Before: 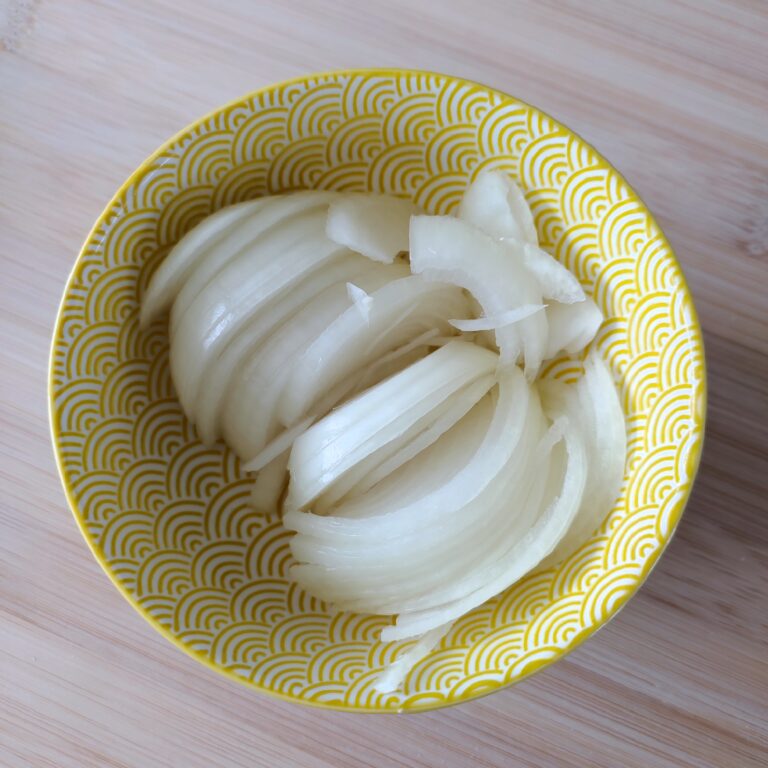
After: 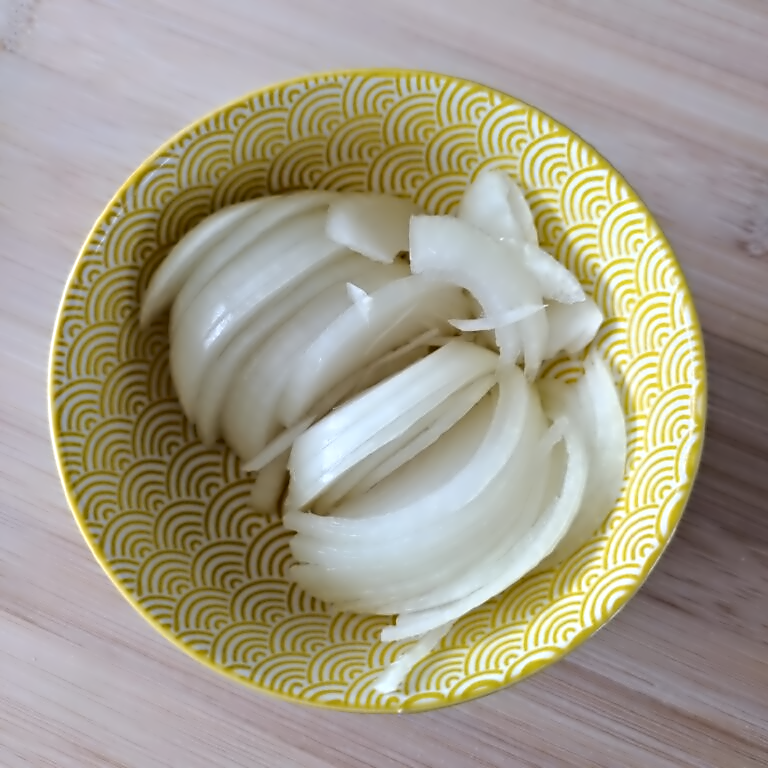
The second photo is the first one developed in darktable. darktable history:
exposure: black level correction 0.001, exposure 0.017 EV, compensate highlight preservation false
contrast equalizer: y [[0.5, 0.542, 0.583, 0.625, 0.667, 0.708], [0.5 ×6], [0.5 ×6], [0, 0.033, 0.067, 0.1, 0.133, 0.167], [0, 0.05, 0.1, 0.15, 0.2, 0.25]]
